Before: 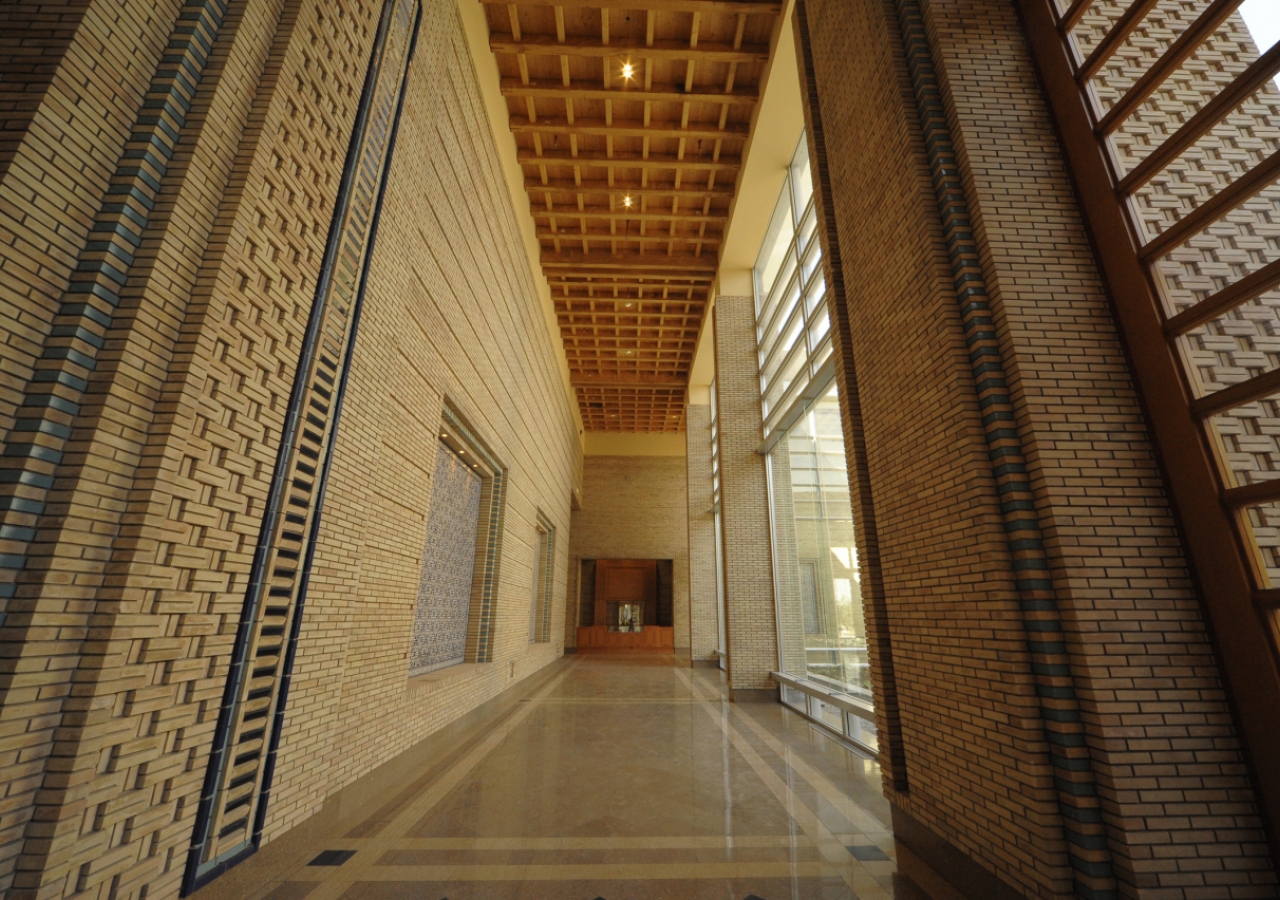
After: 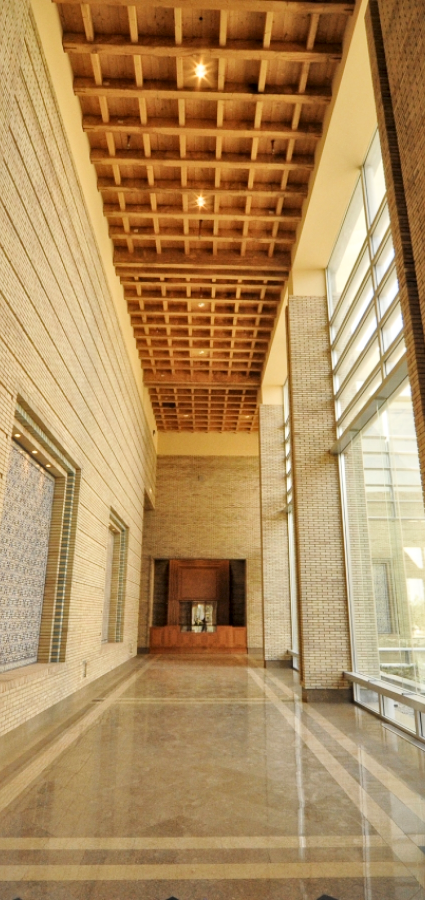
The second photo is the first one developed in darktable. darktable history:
crop: left 33.36%, right 33.36%
local contrast: mode bilateral grid, contrast 20, coarseness 19, detail 163%, midtone range 0.2
filmic rgb: black relative exposure -7.65 EV, white relative exposure 4.56 EV, hardness 3.61
exposure: black level correction 0, exposure 1.1 EV, compensate exposure bias true, compensate highlight preservation false
